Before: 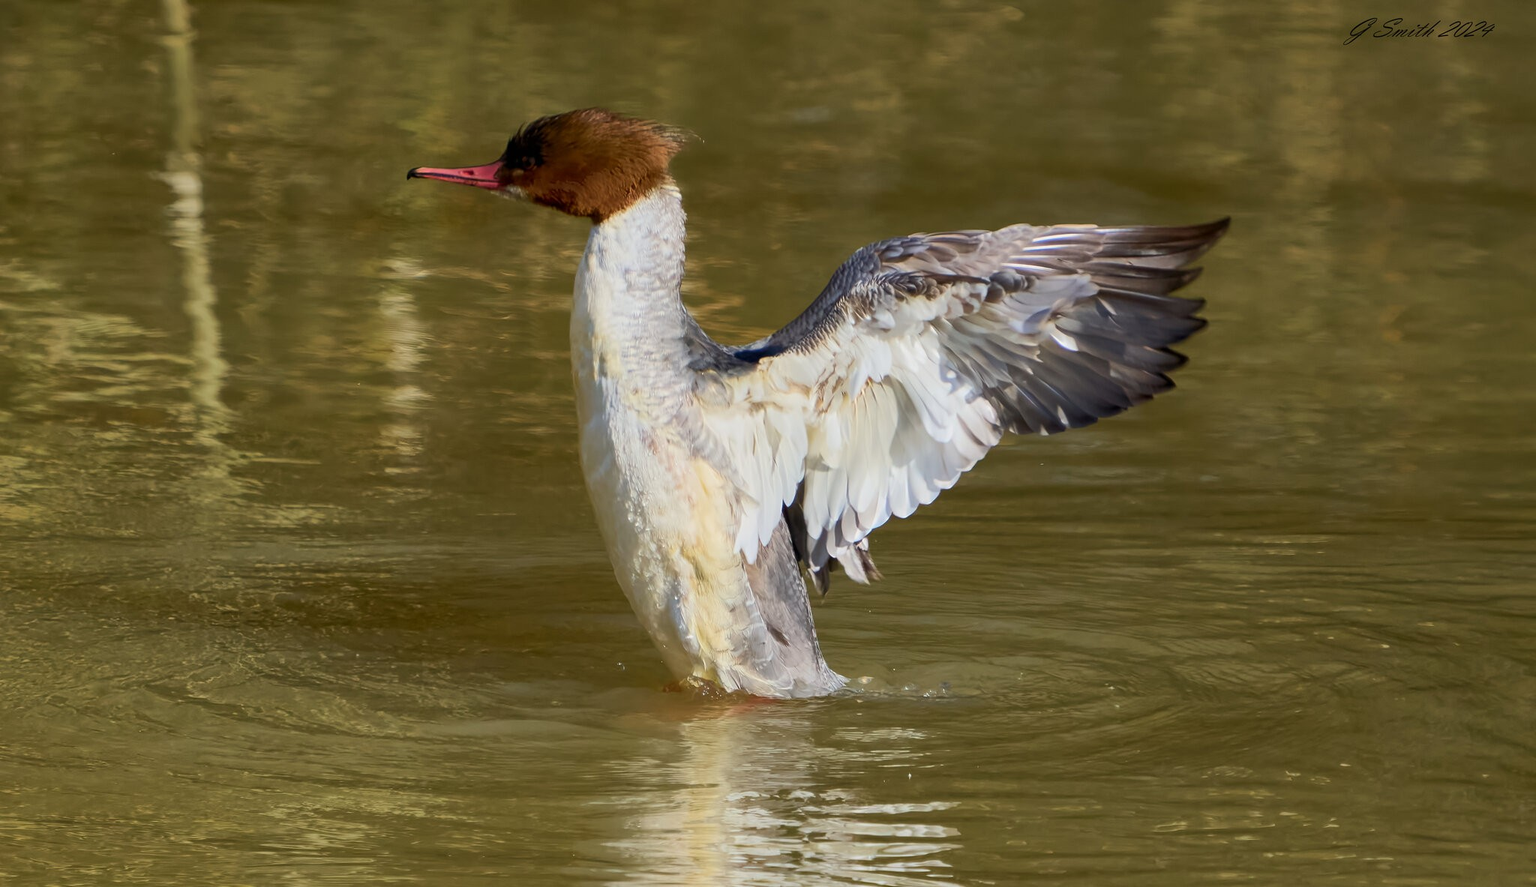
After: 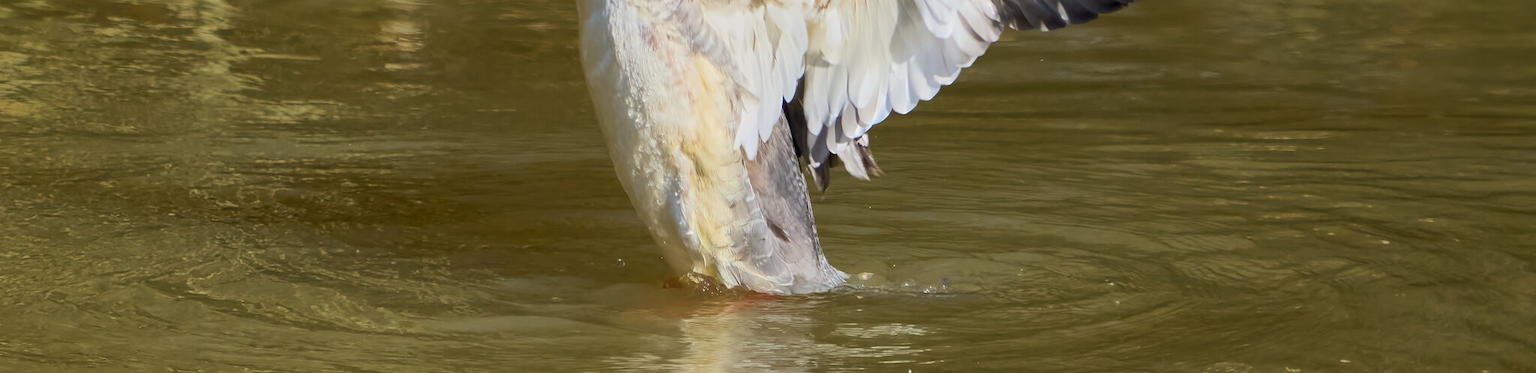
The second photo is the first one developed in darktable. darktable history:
crop: top 45.576%, bottom 12.289%
